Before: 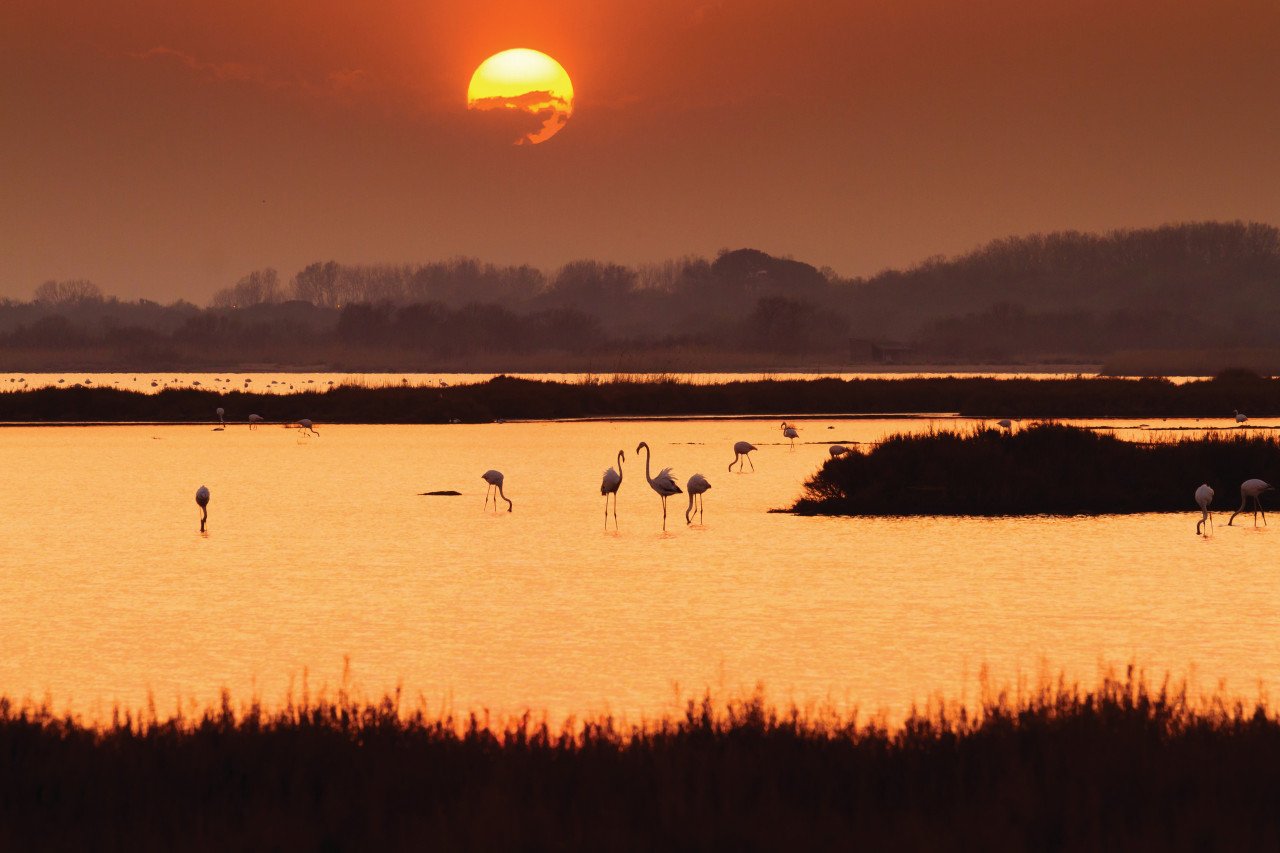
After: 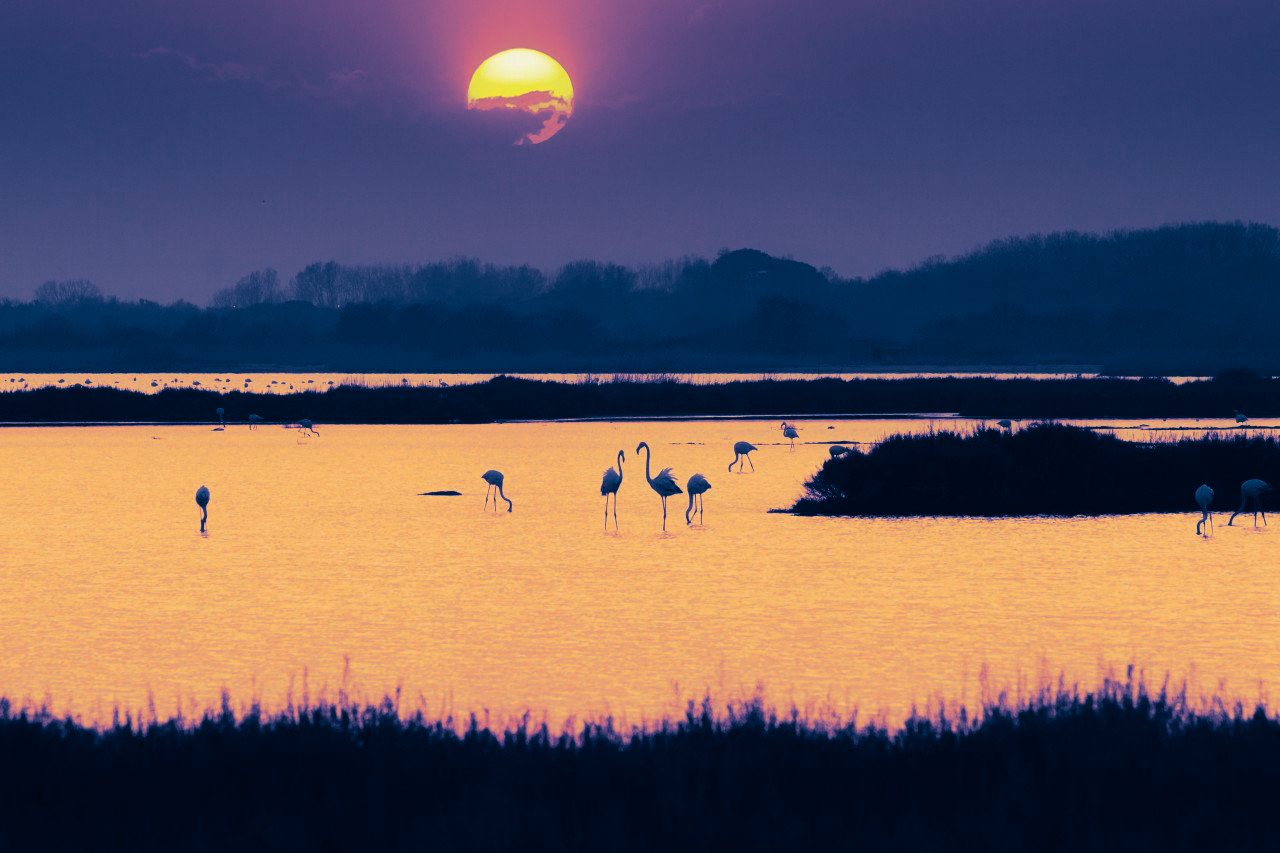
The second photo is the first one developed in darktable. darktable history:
split-toning: shadows › hue 226.8°, shadows › saturation 1, highlights › saturation 0, balance -61.41
contrast equalizer: y [[0.5, 0.488, 0.462, 0.461, 0.491, 0.5], [0.5 ×6], [0.5 ×6], [0 ×6], [0 ×6]]
